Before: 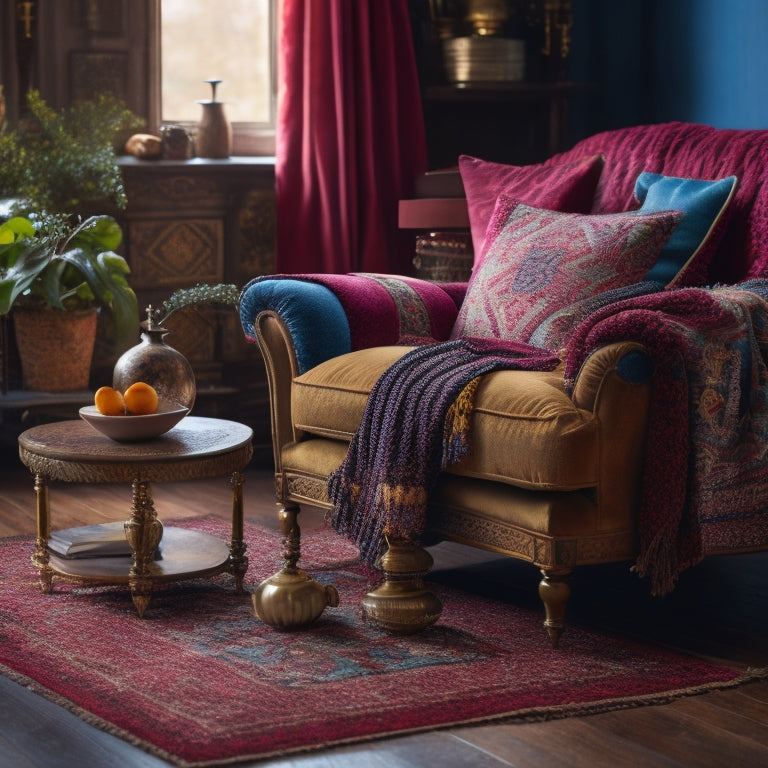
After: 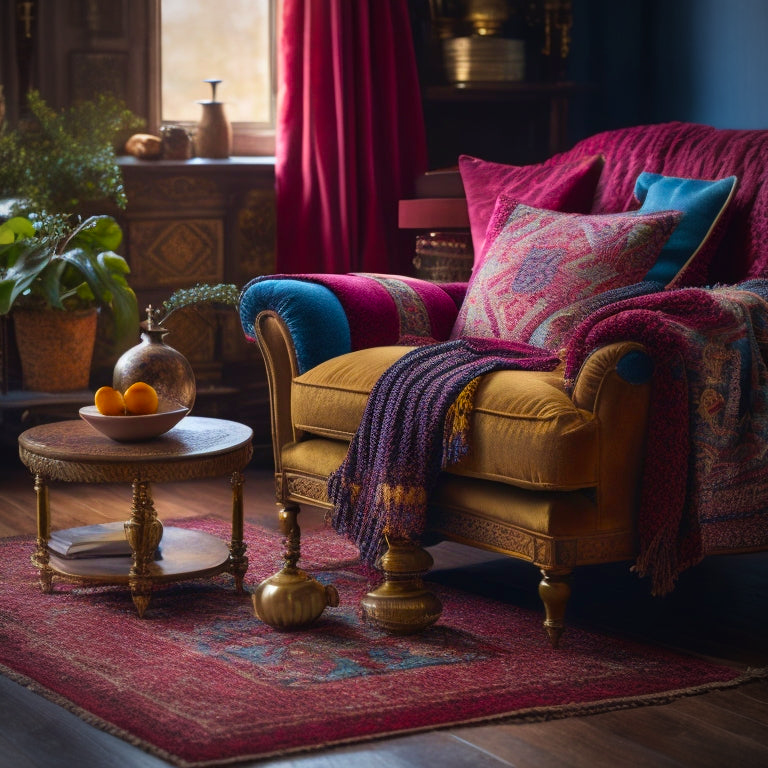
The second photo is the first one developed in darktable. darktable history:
color balance rgb: perceptual saturation grading › global saturation 30.73%
vignetting: fall-off start 81.07%, fall-off radius 62.29%, center (-0.033, -0.037), automatic ratio true, width/height ratio 1.415, unbound false
velvia: on, module defaults
